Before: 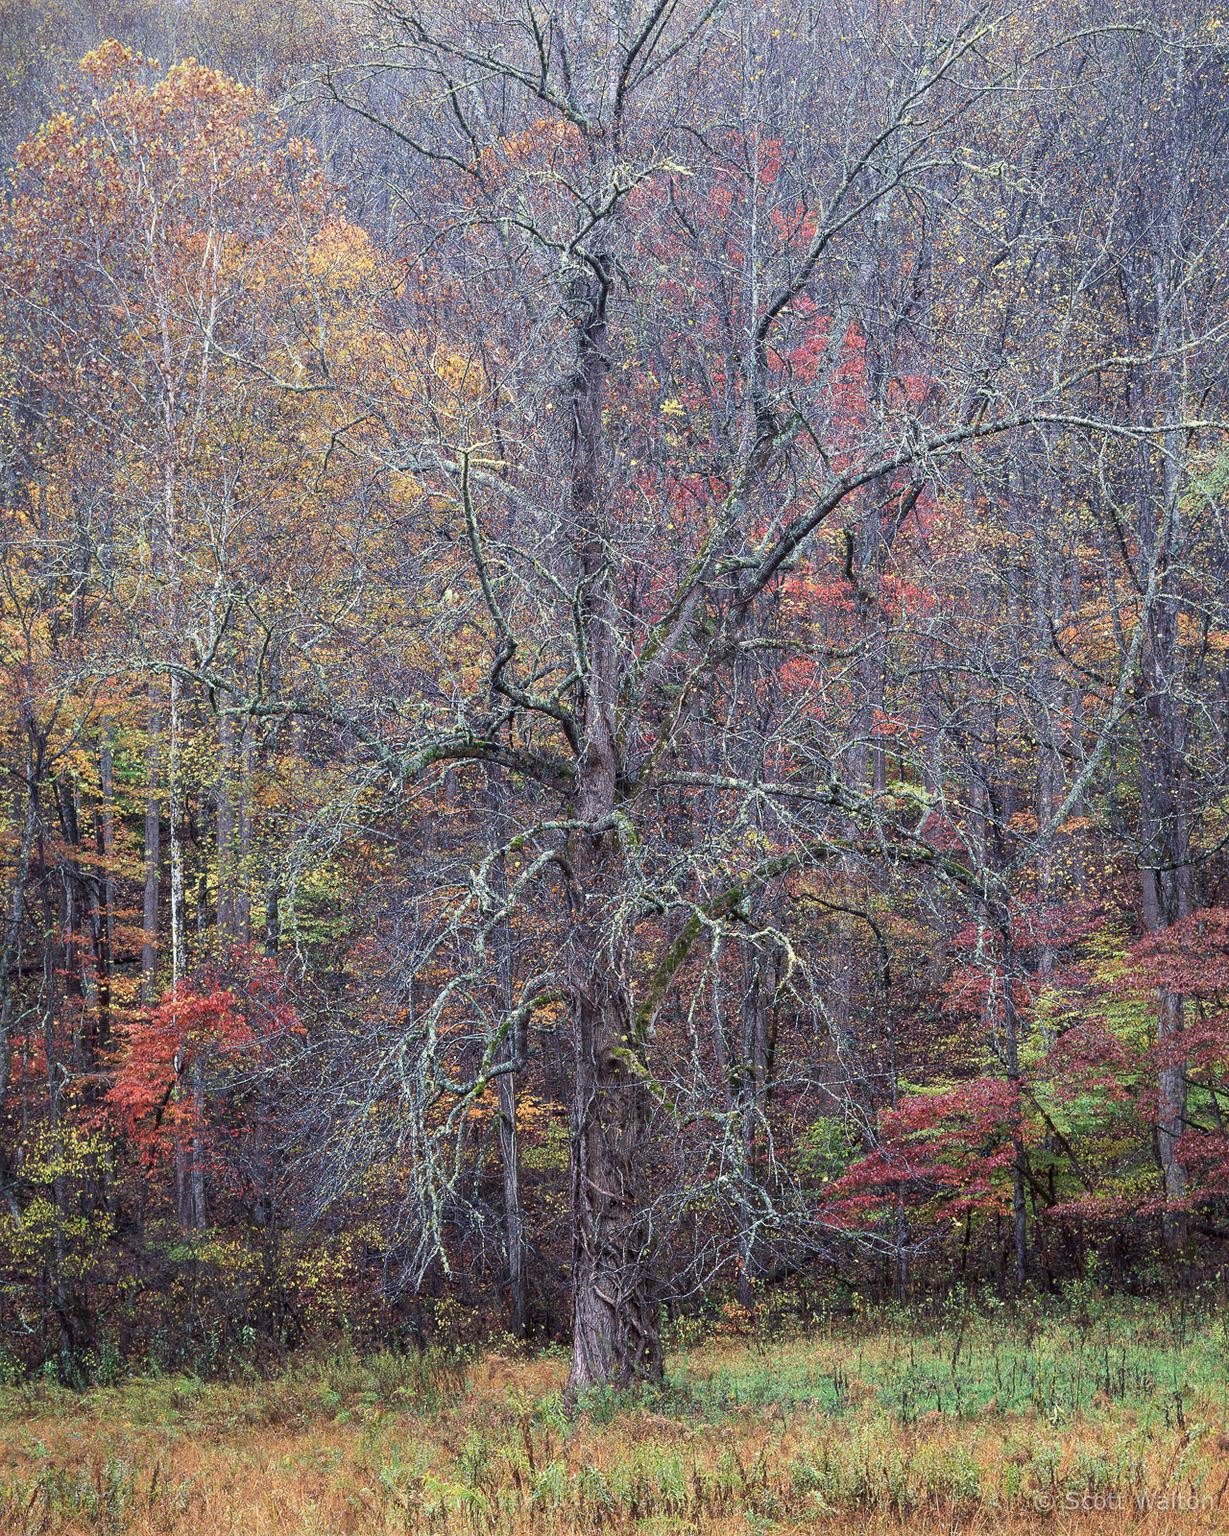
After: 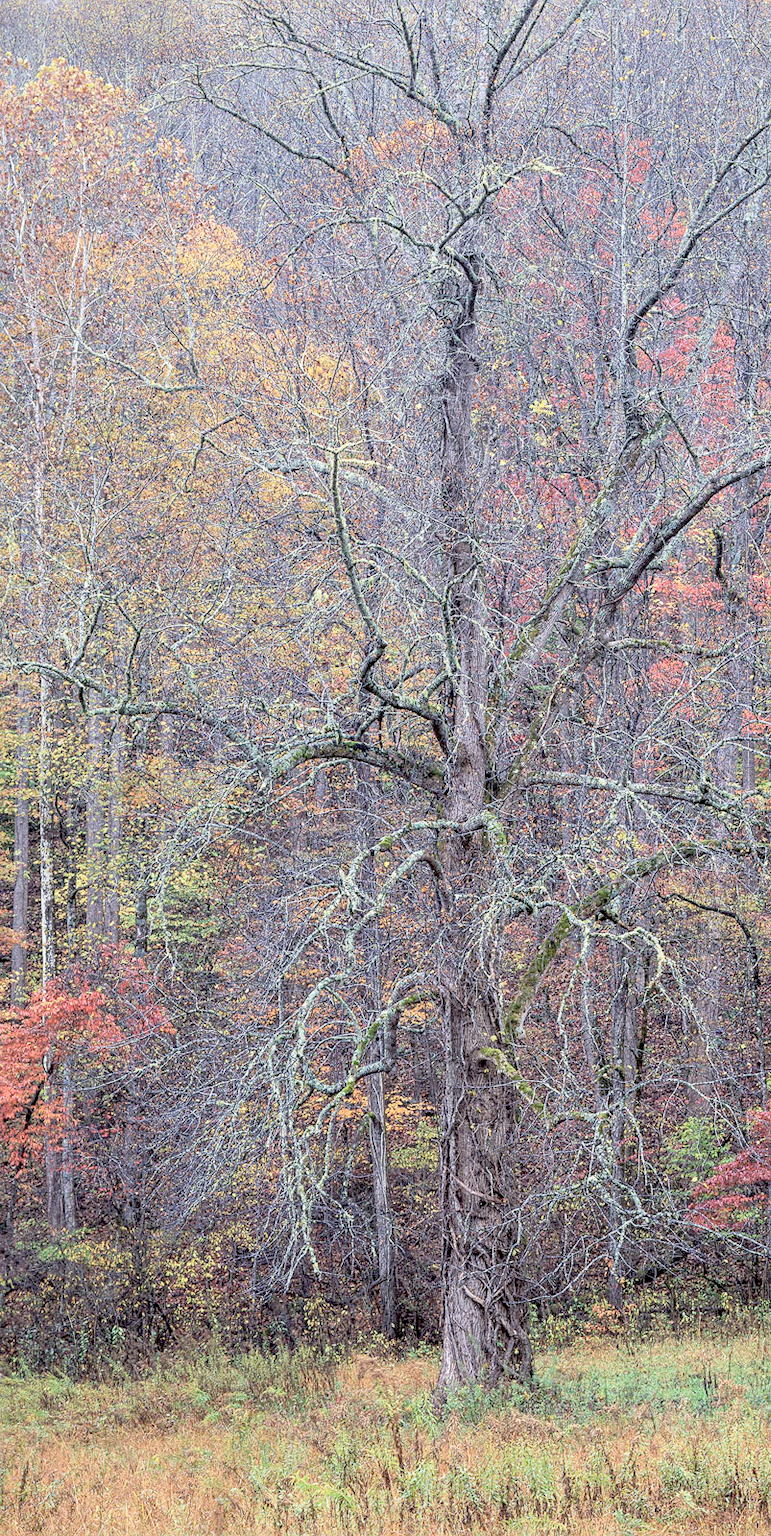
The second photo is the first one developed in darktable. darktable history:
local contrast: on, module defaults
color balance: contrast -15%
exposure: black level correction 0.007, compensate highlight preservation false
sharpen: amount 0.2
tone equalizer: -7 EV 0.18 EV, -6 EV 0.12 EV, -5 EV 0.08 EV, -4 EV 0.04 EV, -2 EV -0.02 EV, -1 EV -0.04 EV, +0 EV -0.06 EV, luminance estimator HSV value / RGB max
crop: left 10.644%, right 26.528%
global tonemap: drago (0.7, 100)
